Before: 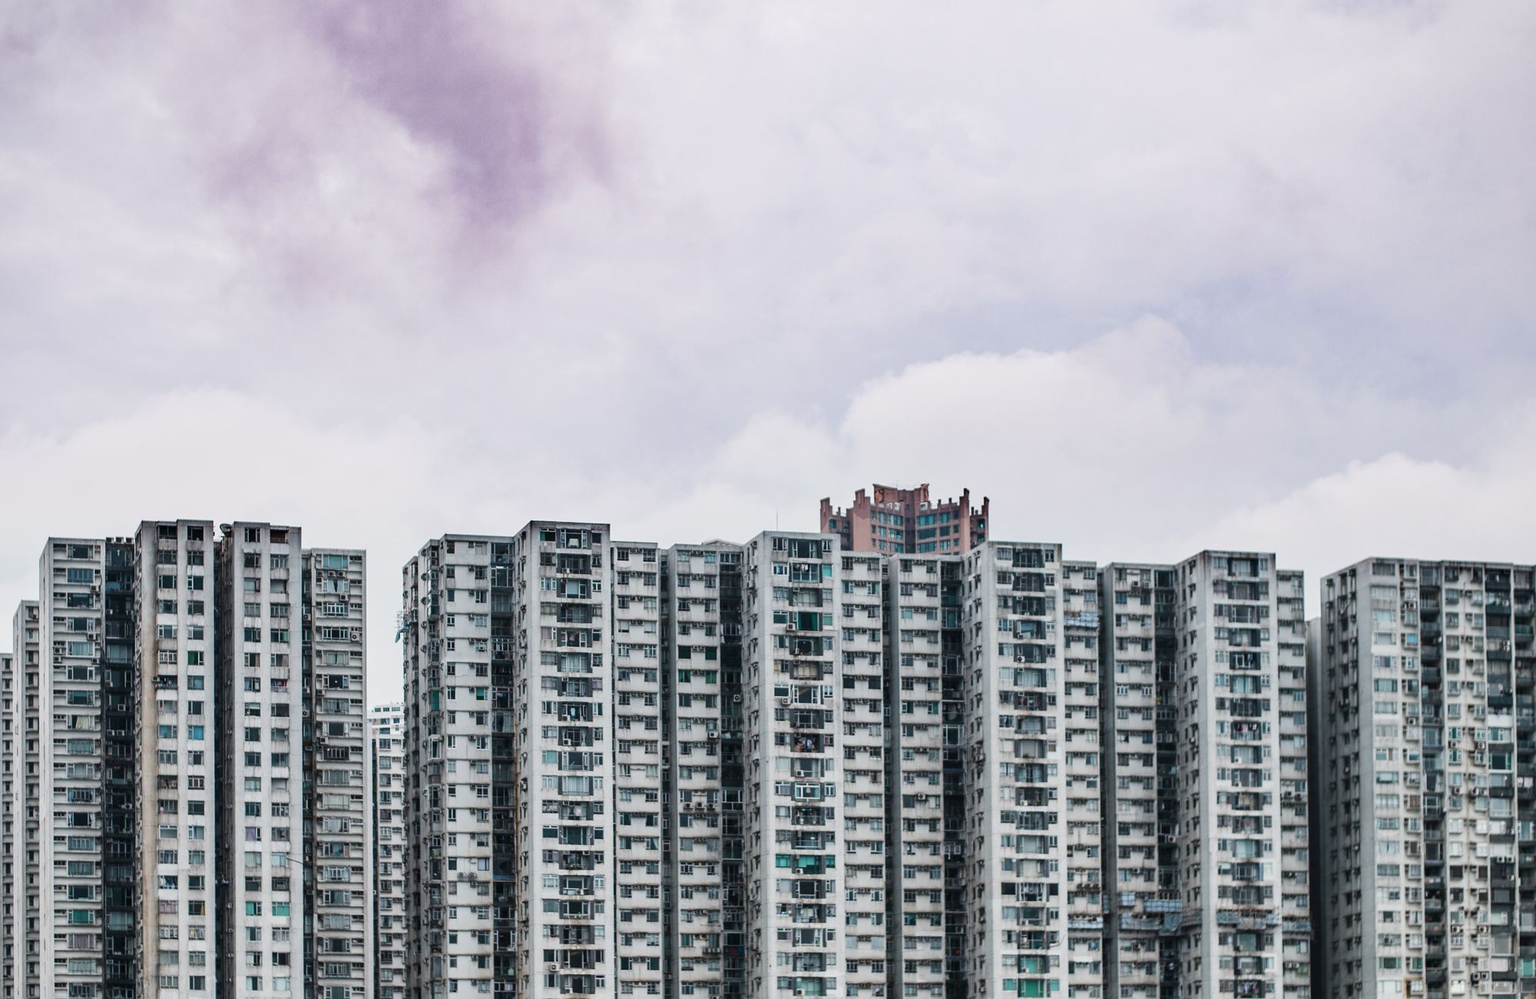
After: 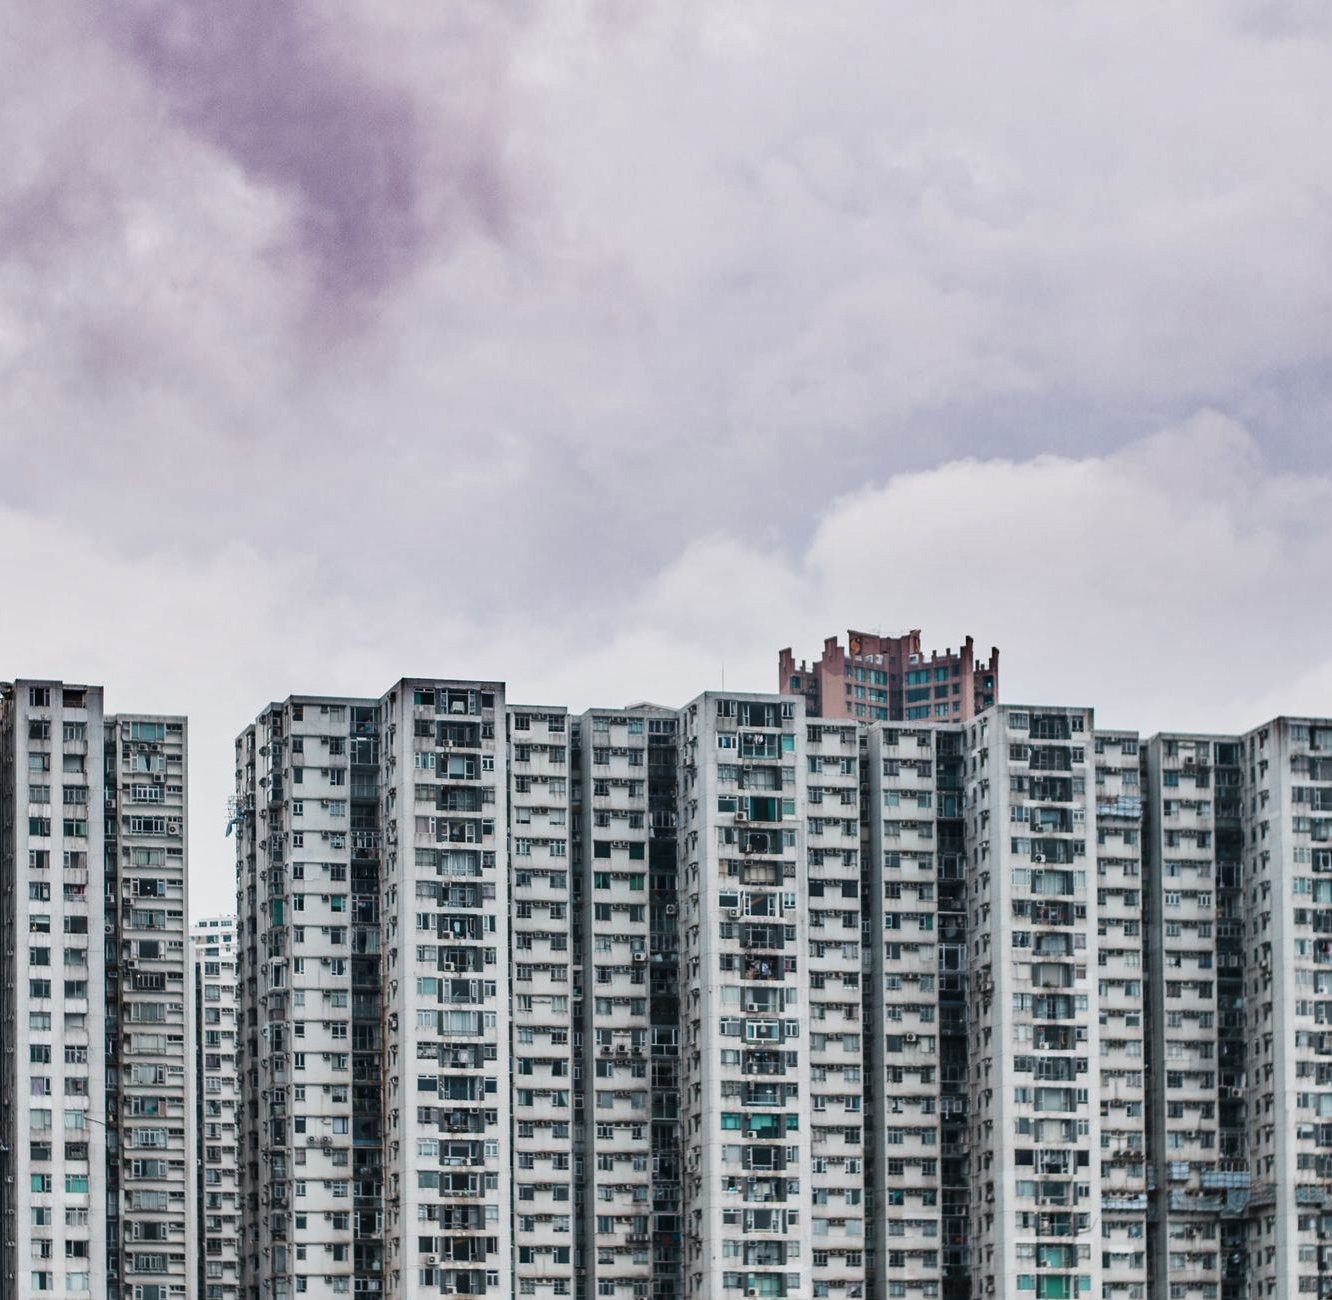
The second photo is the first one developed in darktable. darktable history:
crop and rotate: left 14.481%, right 18.893%
shadows and highlights: shadows 52.47, highlights color adjustment 39.94%, soften with gaussian
